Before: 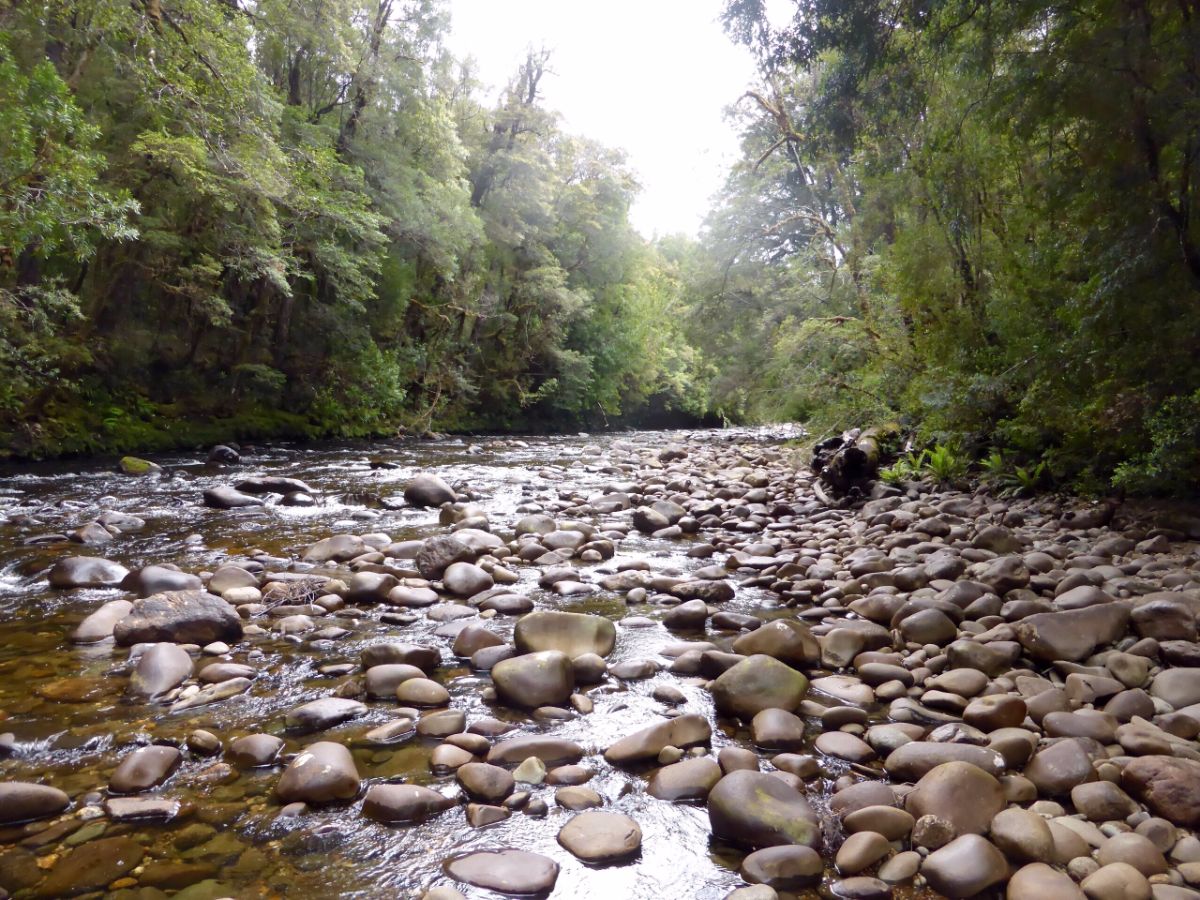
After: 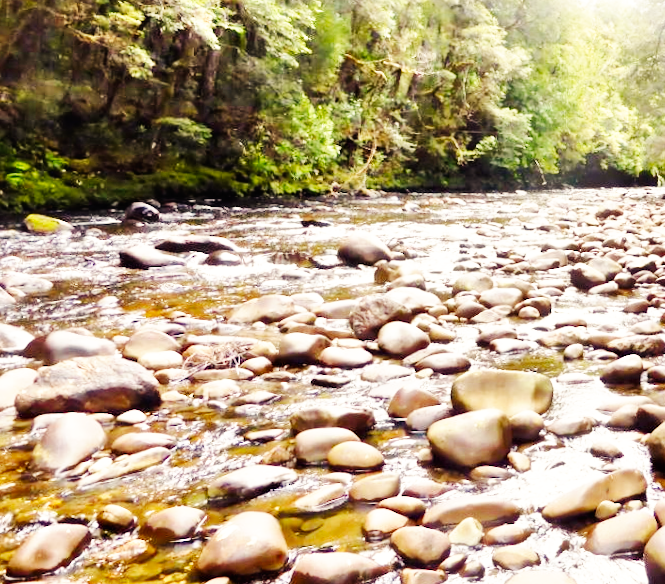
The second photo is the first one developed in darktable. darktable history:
crop: left 8.966%, top 23.852%, right 34.699%, bottom 4.703%
rotate and perspective: rotation -0.013°, lens shift (vertical) -0.027, lens shift (horizontal) 0.178, crop left 0.016, crop right 0.989, crop top 0.082, crop bottom 0.918
base curve: curves: ch0 [(0, 0) (0.007, 0.004) (0.027, 0.03) (0.046, 0.07) (0.207, 0.54) (0.442, 0.872) (0.673, 0.972) (1, 1)], preserve colors none
shadows and highlights: shadows color adjustment 97.66%, soften with gaussian
color calibration: x 0.334, y 0.349, temperature 5426 K
white balance: red 1.029, blue 0.92
tone equalizer: -7 EV 0.15 EV, -6 EV 0.6 EV, -5 EV 1.15 EV, -4 EV 1.33 EV, -3 EV 1.15 EV, -2 EV 0.6 EV, -1 EV 0.15 EV, mask exposure compensation -0.5 EV
